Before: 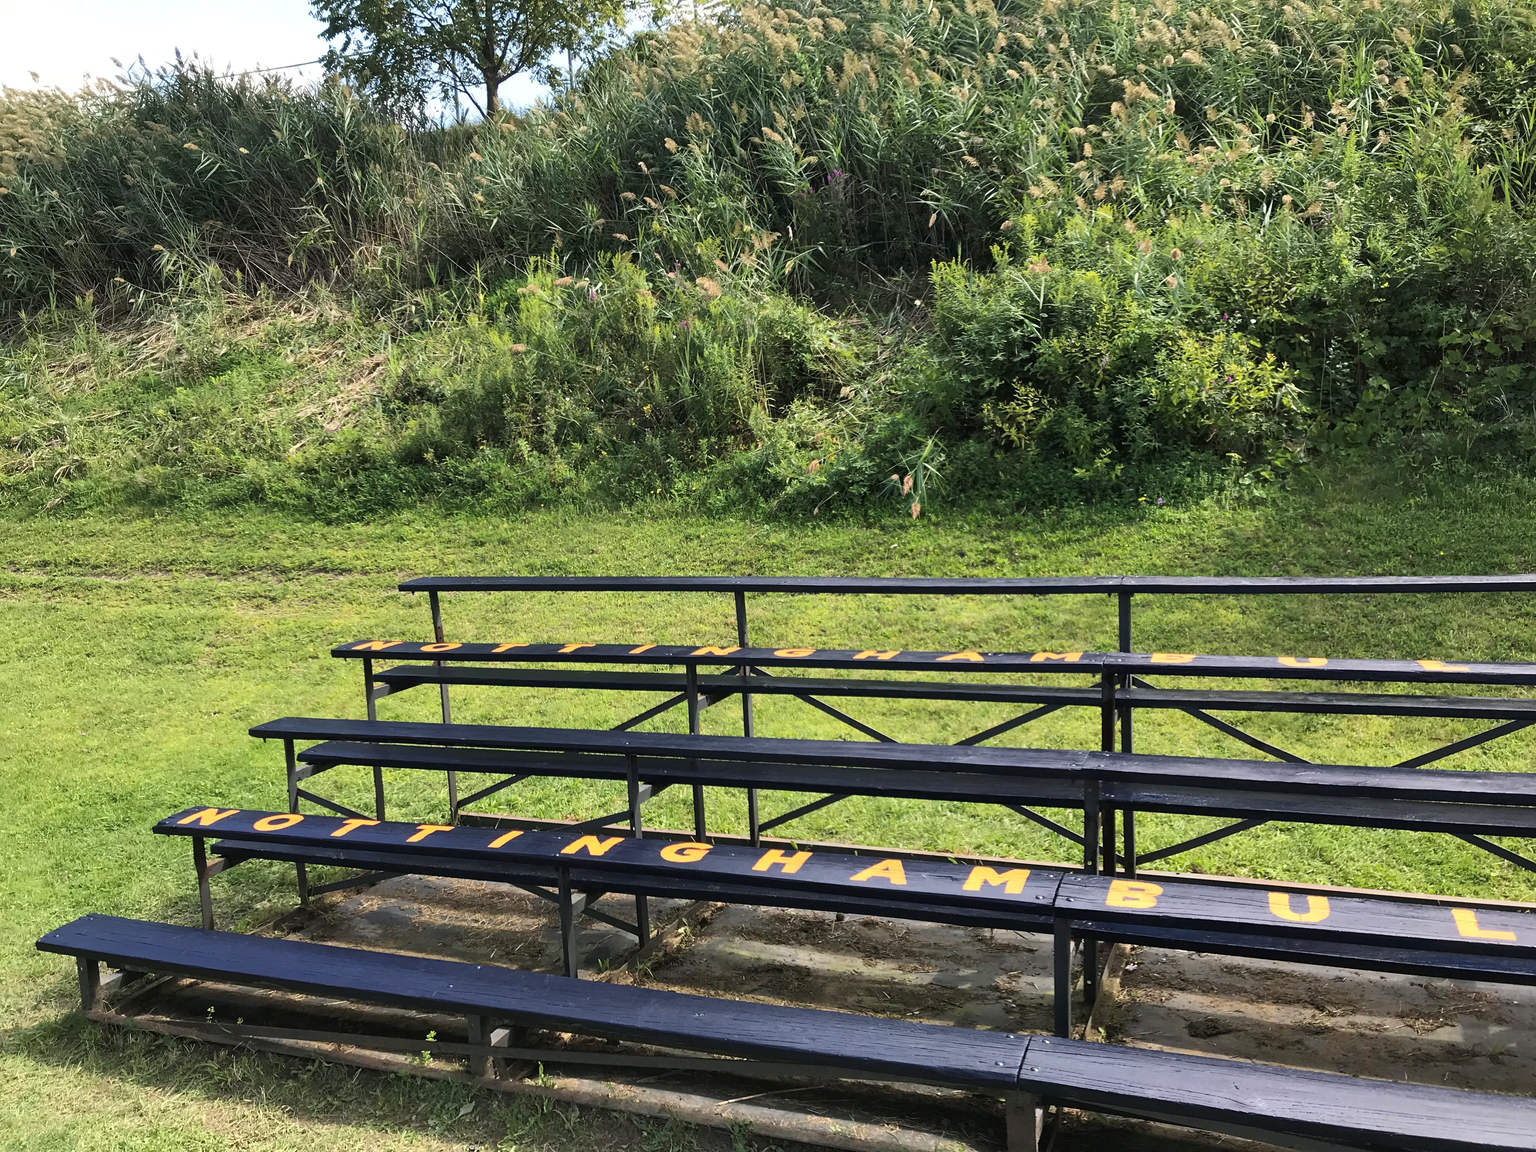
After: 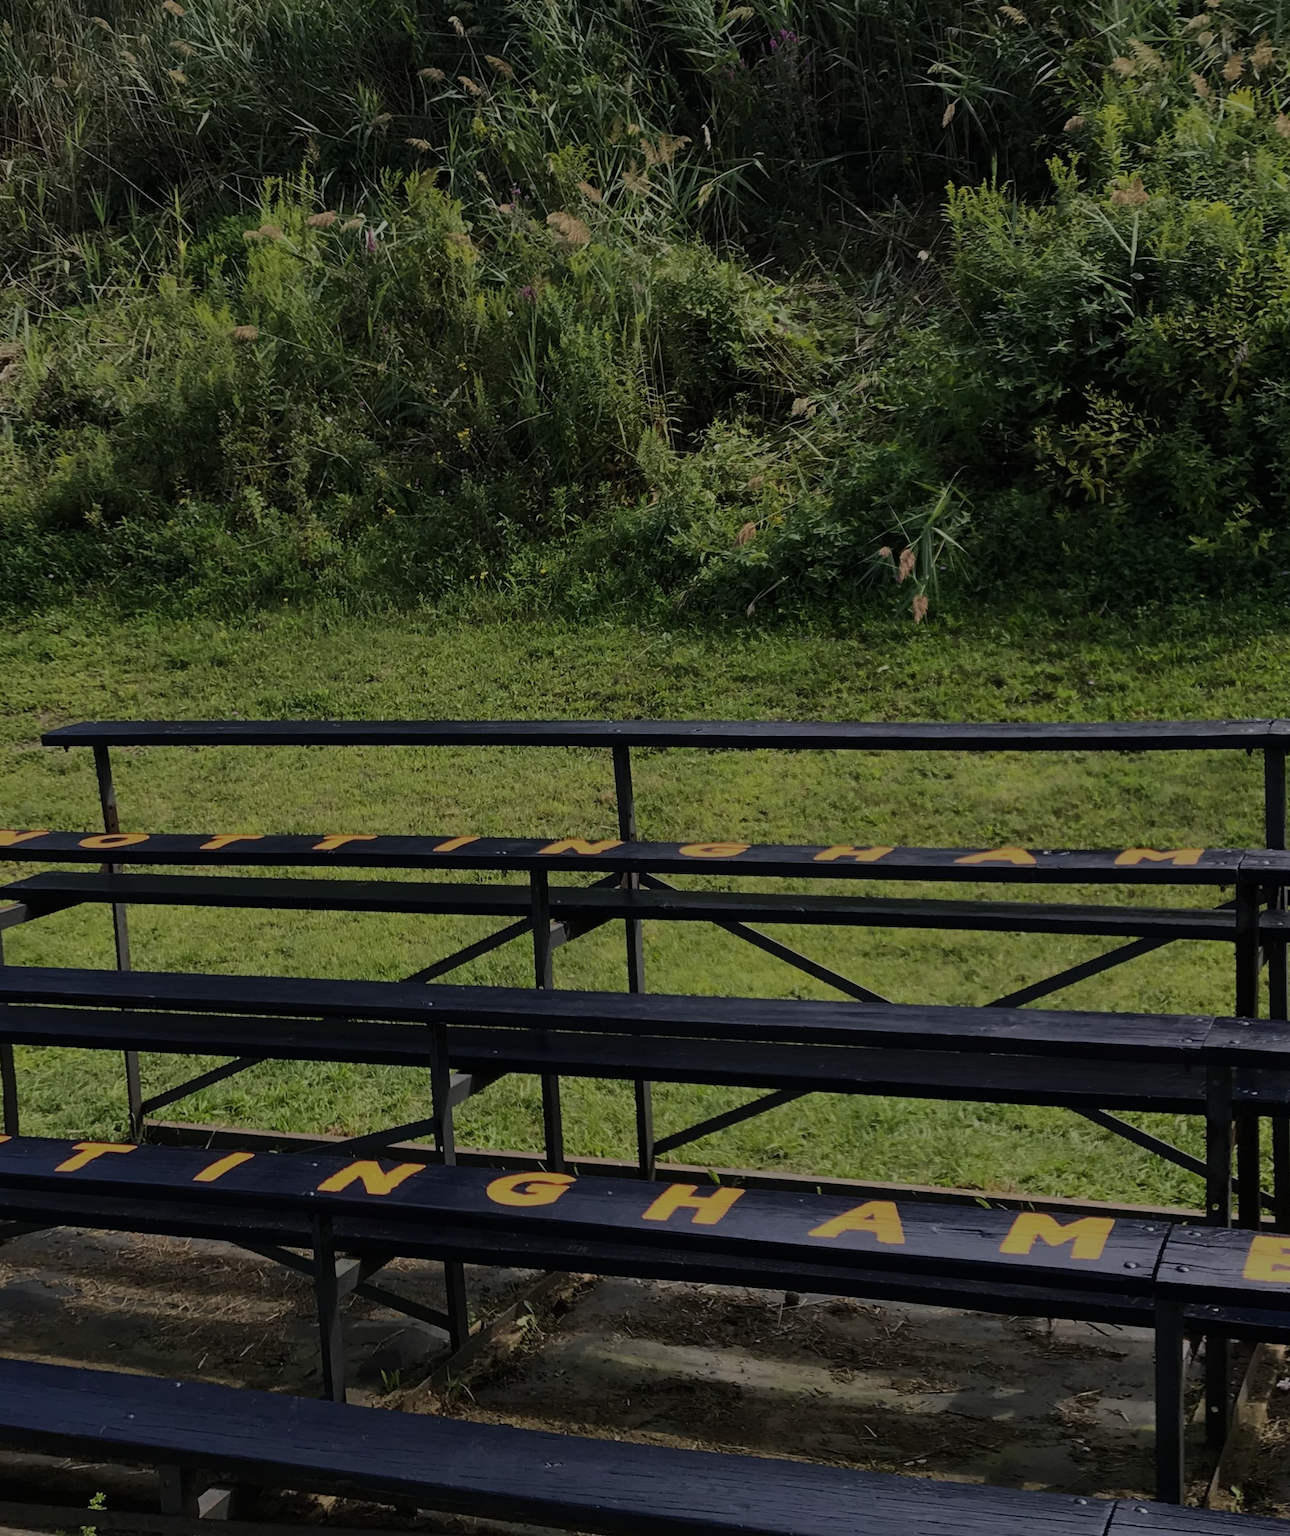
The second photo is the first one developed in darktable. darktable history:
tone equalizer: -8 EV -2 EV, -7 EV -2 EV, -6 EV -2 EV, -5 EV -2 EV, -4 EV -2 EV, -3 EV -2 EV, -2 EV -2 EV, -1 EV -1.63 EV, +0 EV -2 EV
crop and rotate: angle 0.02°, left 24.353%, top 13.219%, right 26.156%, bottom 8.224%
